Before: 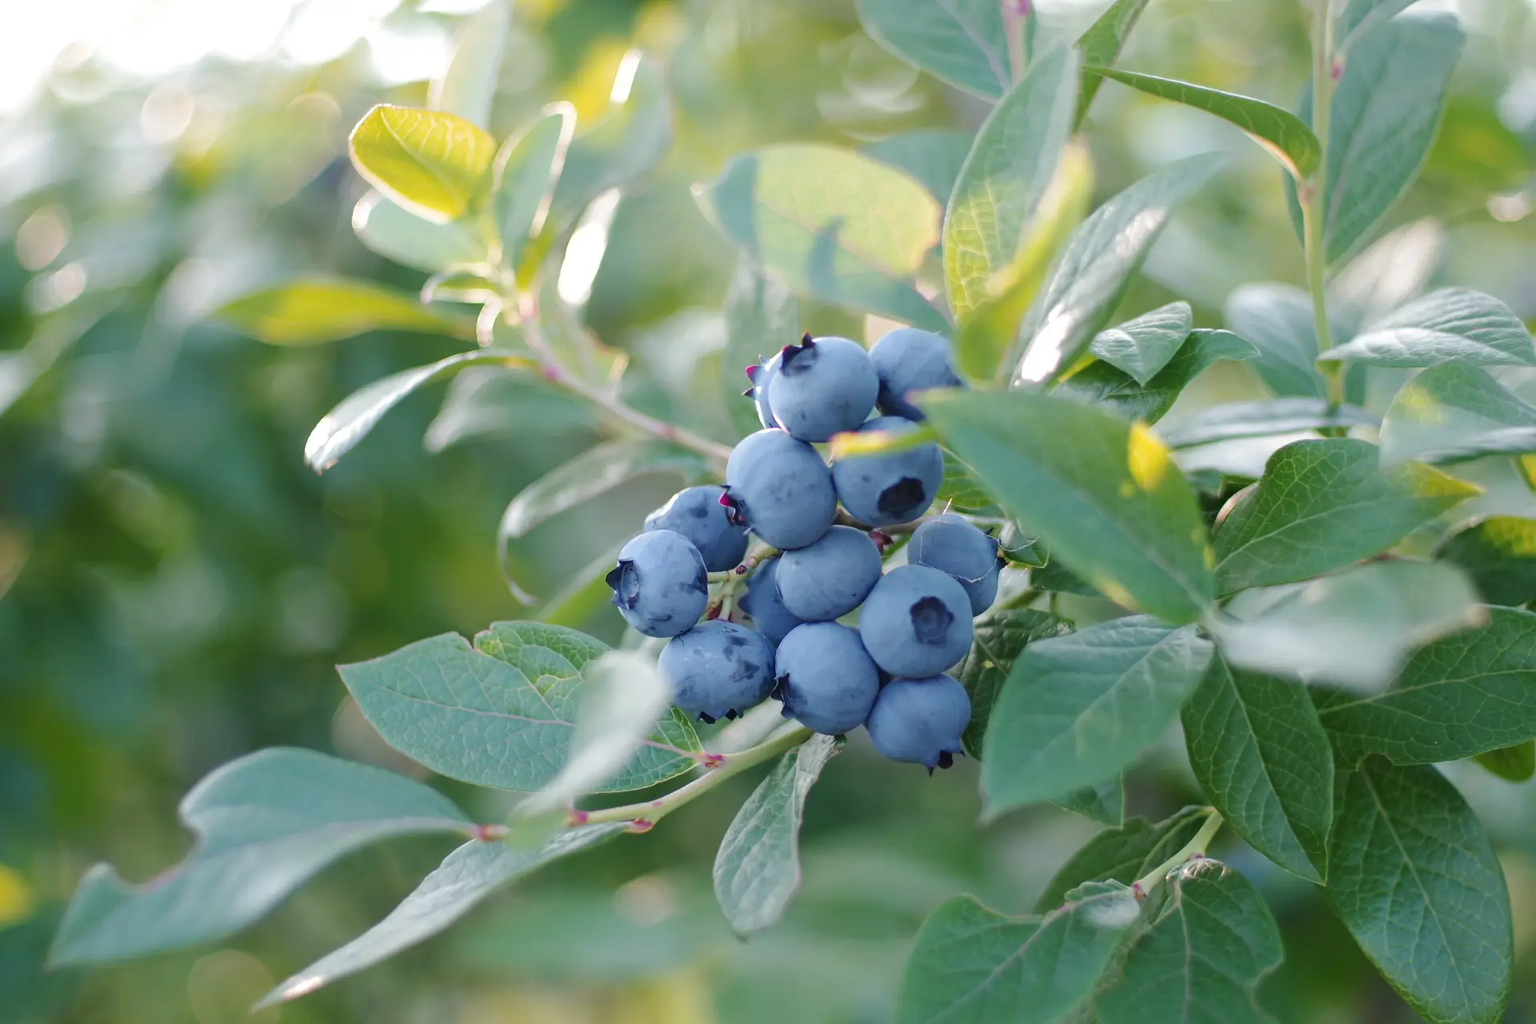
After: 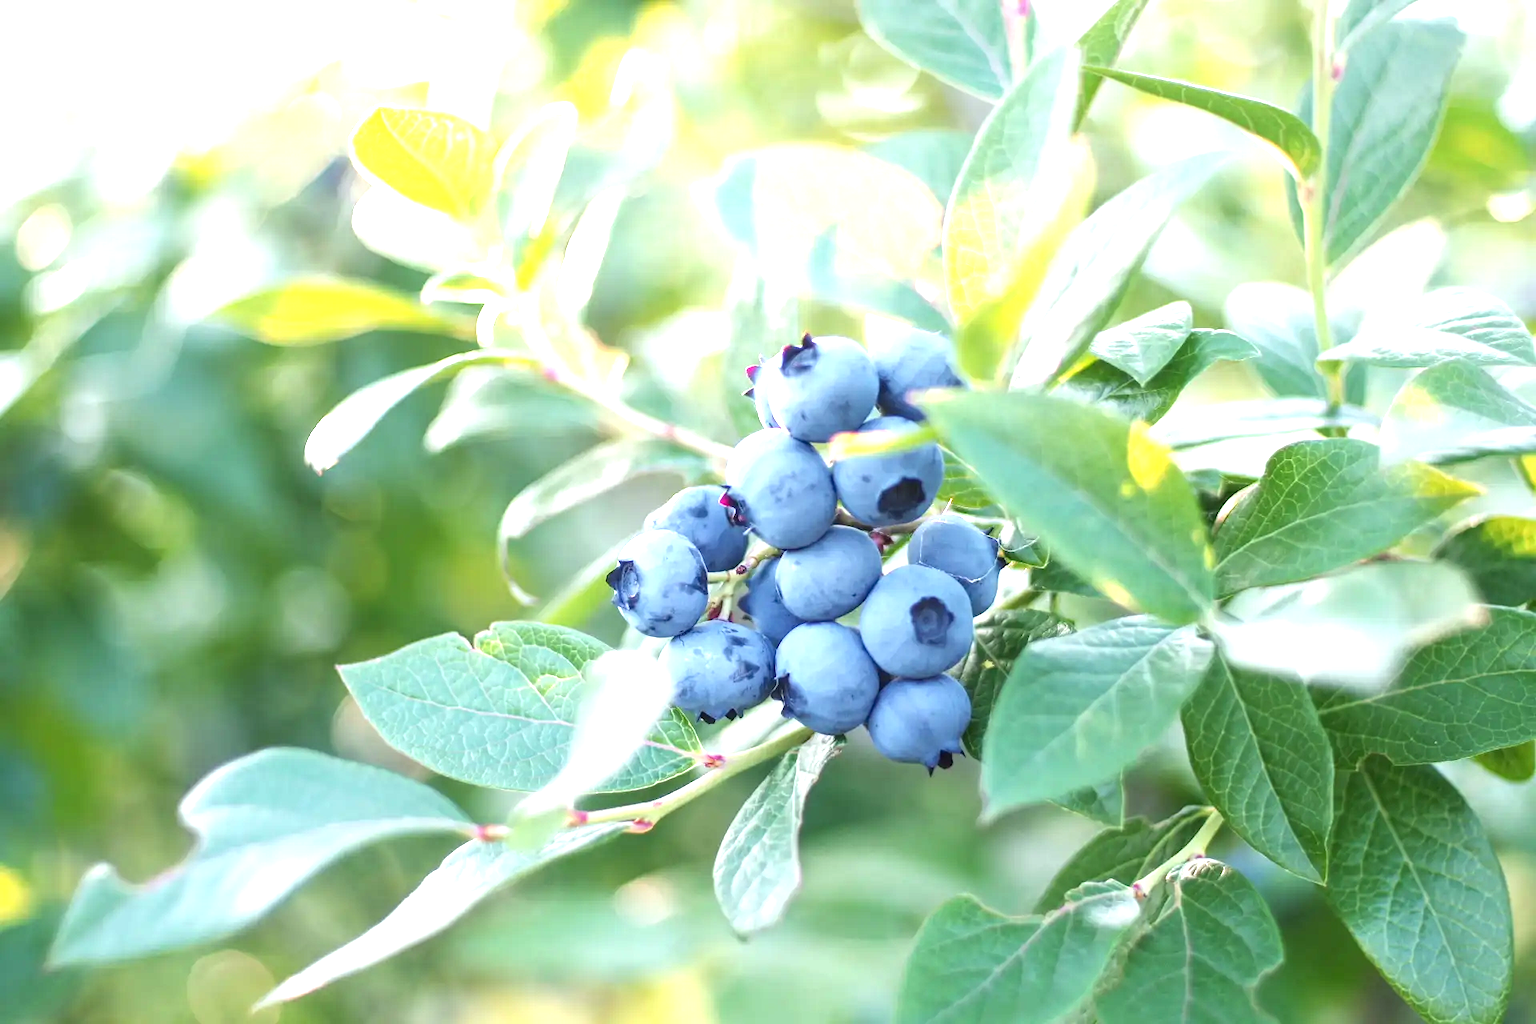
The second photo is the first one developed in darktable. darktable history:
local contrast: on, module defaults
exposure: black level correction 0, exposure 1.341 EV, compensate exposure bias true, compensate highlight preservation false
